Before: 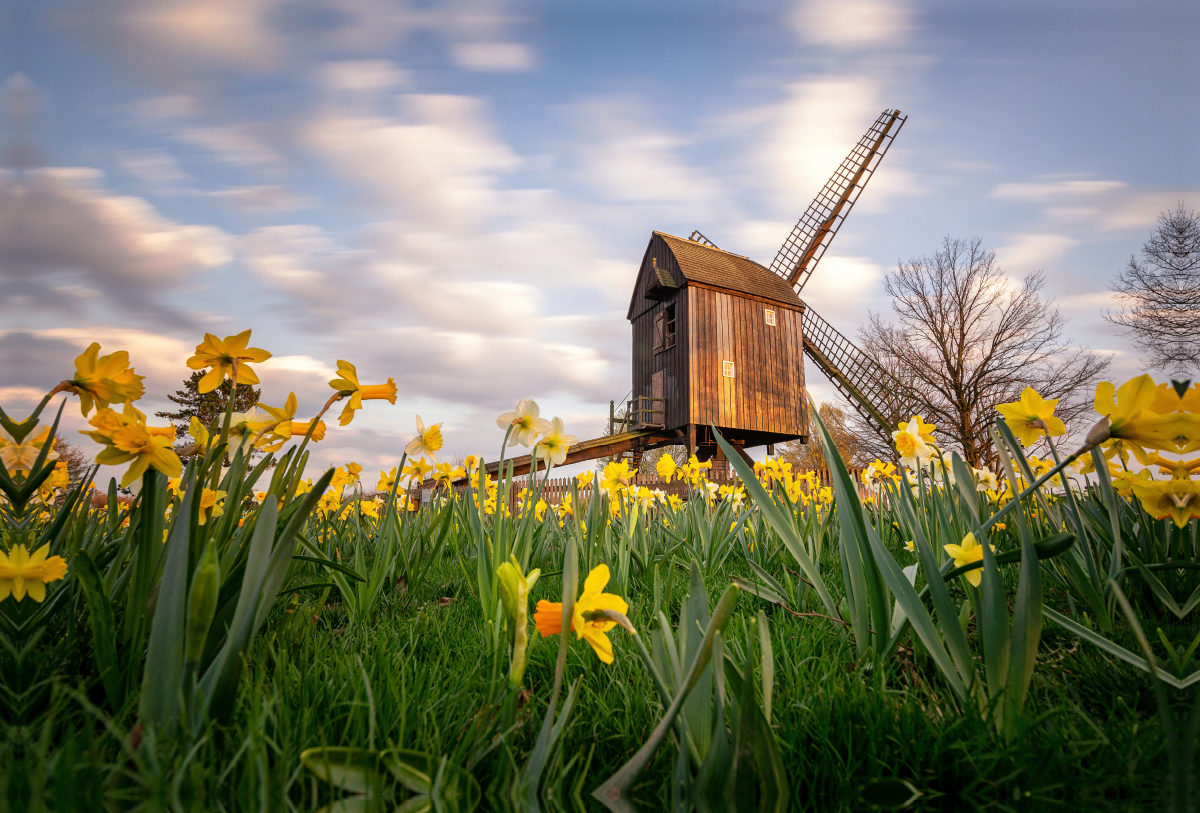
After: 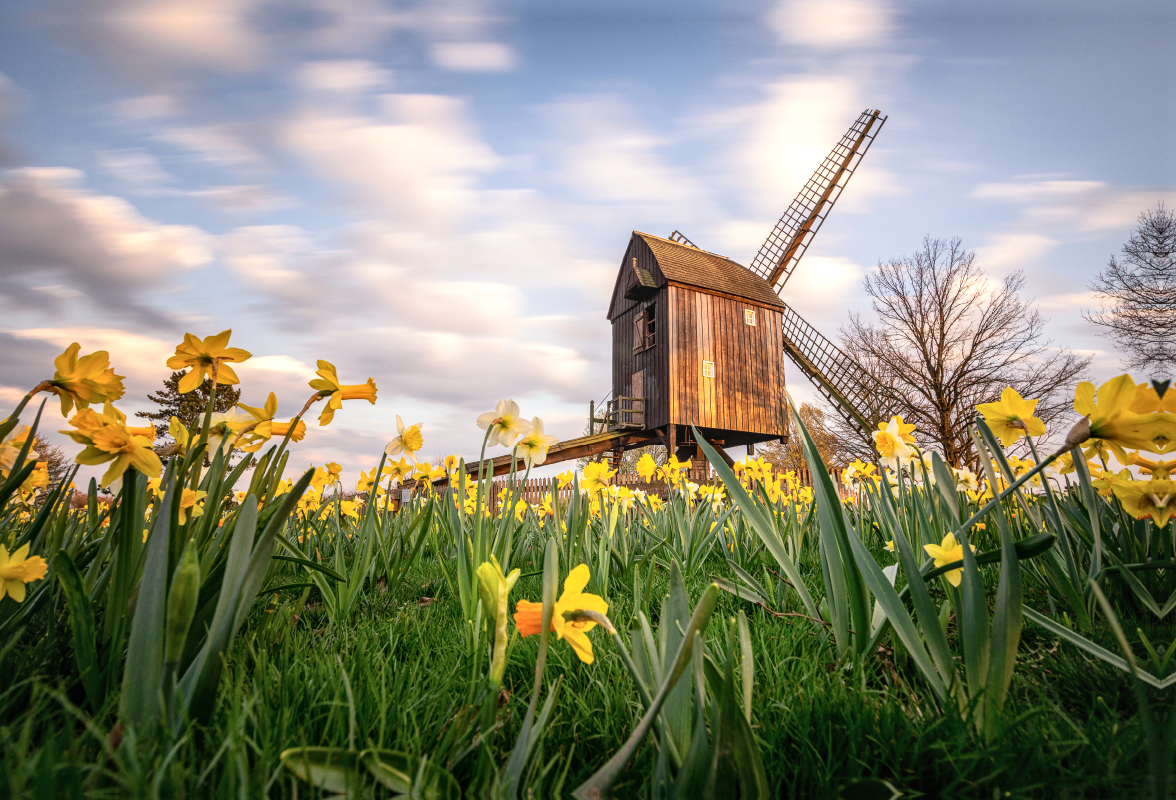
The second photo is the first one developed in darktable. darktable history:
tone curve: curves: ch0 [(0, 0.028) (0.138, 0.156) (0.468, 0.516) (0.754, 0.823) (1, 1)], color space Lab, independent channels, preserve colors none
crop: left 1.681%, right 0.269%, bottom 1.526%
local contrast: on, module defaults
